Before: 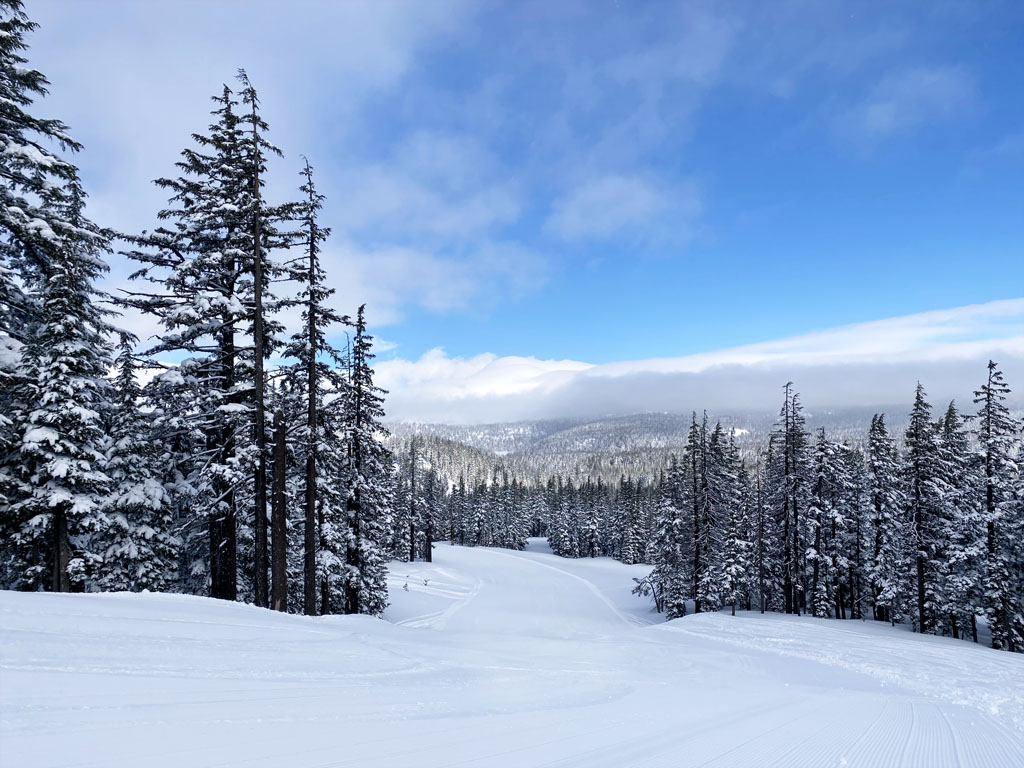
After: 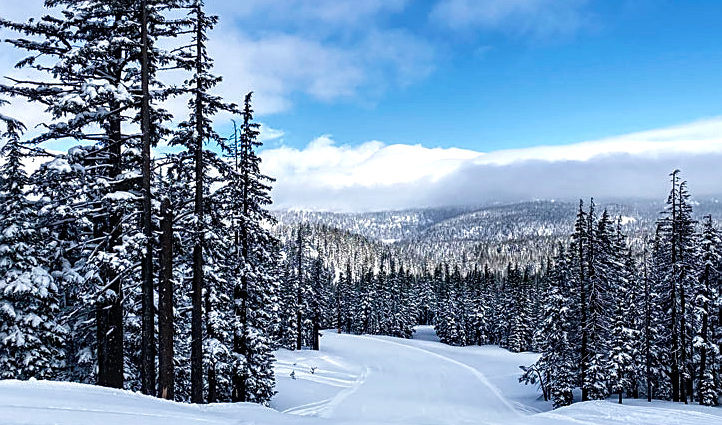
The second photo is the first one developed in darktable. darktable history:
sharpen: on, module defaults
velvia: on, module defaults
tone equalizer: on, module defaults
color balance rgb: perceptual saturation grading › global saturation 20%, perceptual saturation grading › highlights -25%, perceptual saturation grading › shadows 25%
crop: left 11.123%, top 27.61%, right 18.3%, bottom 17.034%
local contrast: highlights 80%, shadows 57%, detail 175%, midtone range 0.602
exposure: black level correction -0.014, exposure -0.193 EV, compensate highlight preservation false
